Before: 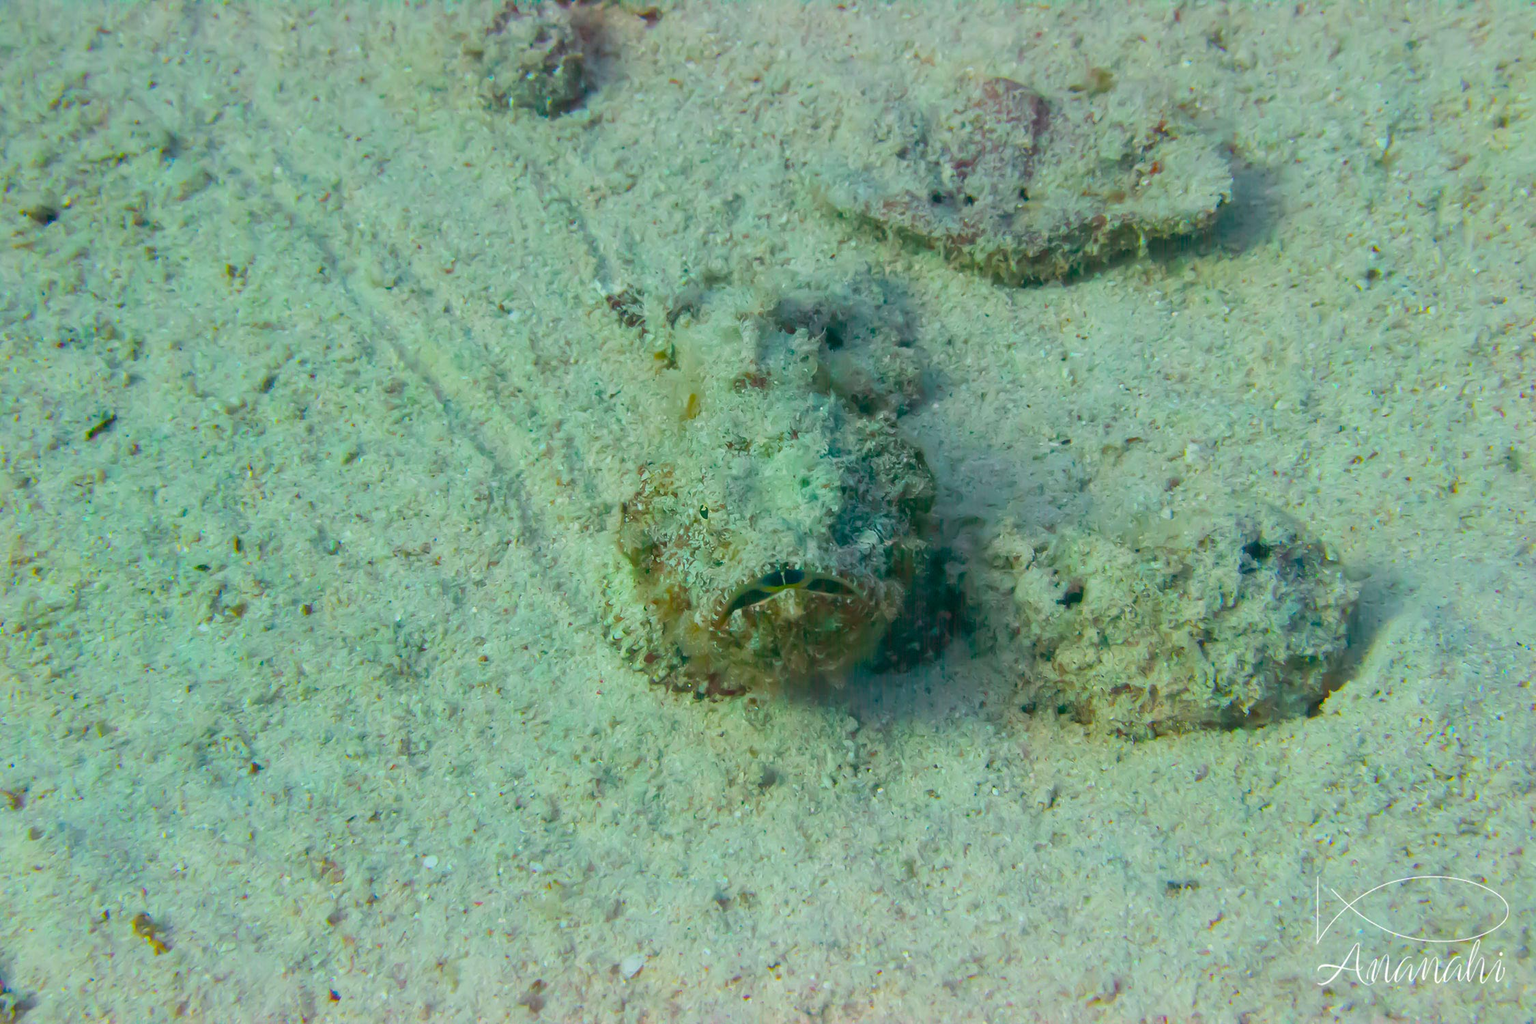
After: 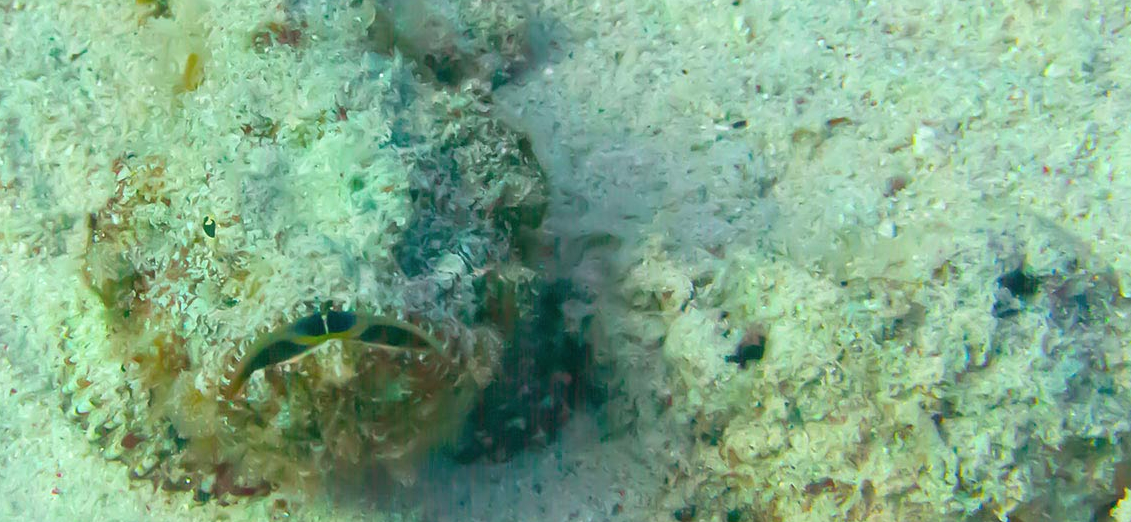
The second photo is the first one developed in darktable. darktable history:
exposure: exposure 0.603 EV, compensate highlight preservation false
crop: left 36.573%, top 34.881%, right 13.128%, bottom 30.307%
contrast brightness saturation: saturation -0.059
